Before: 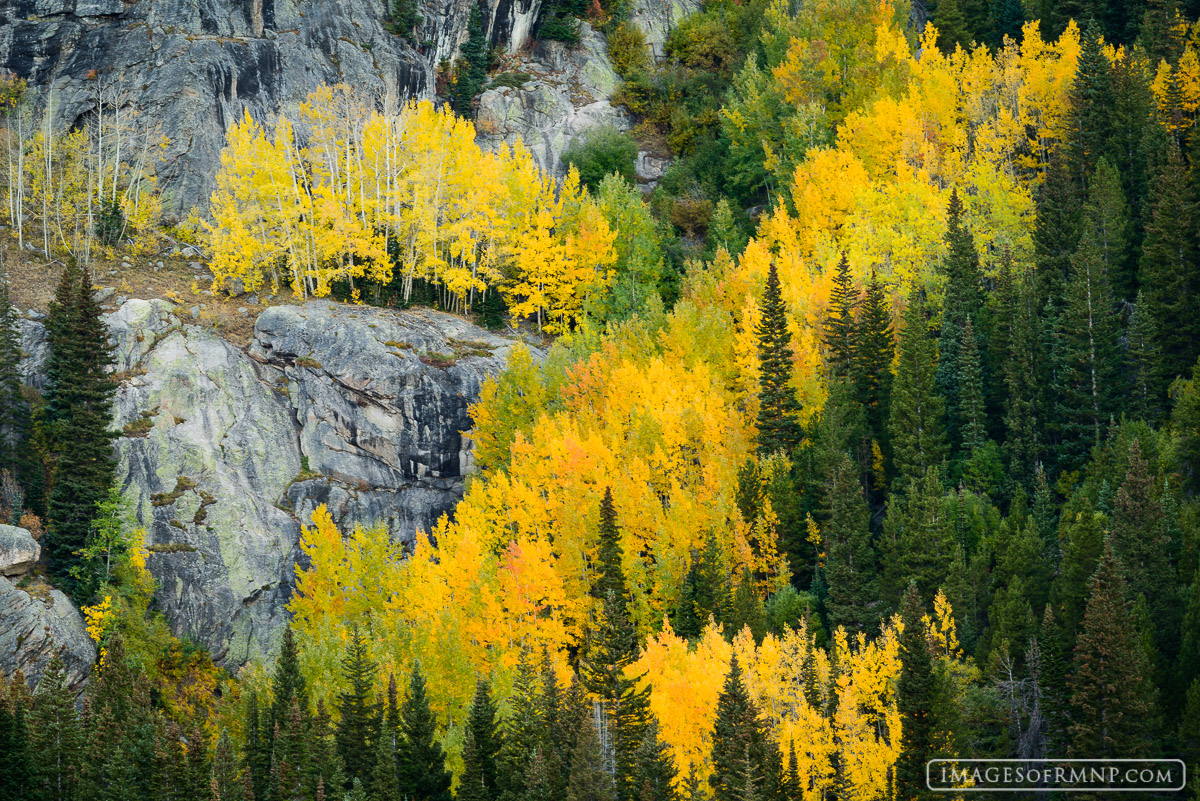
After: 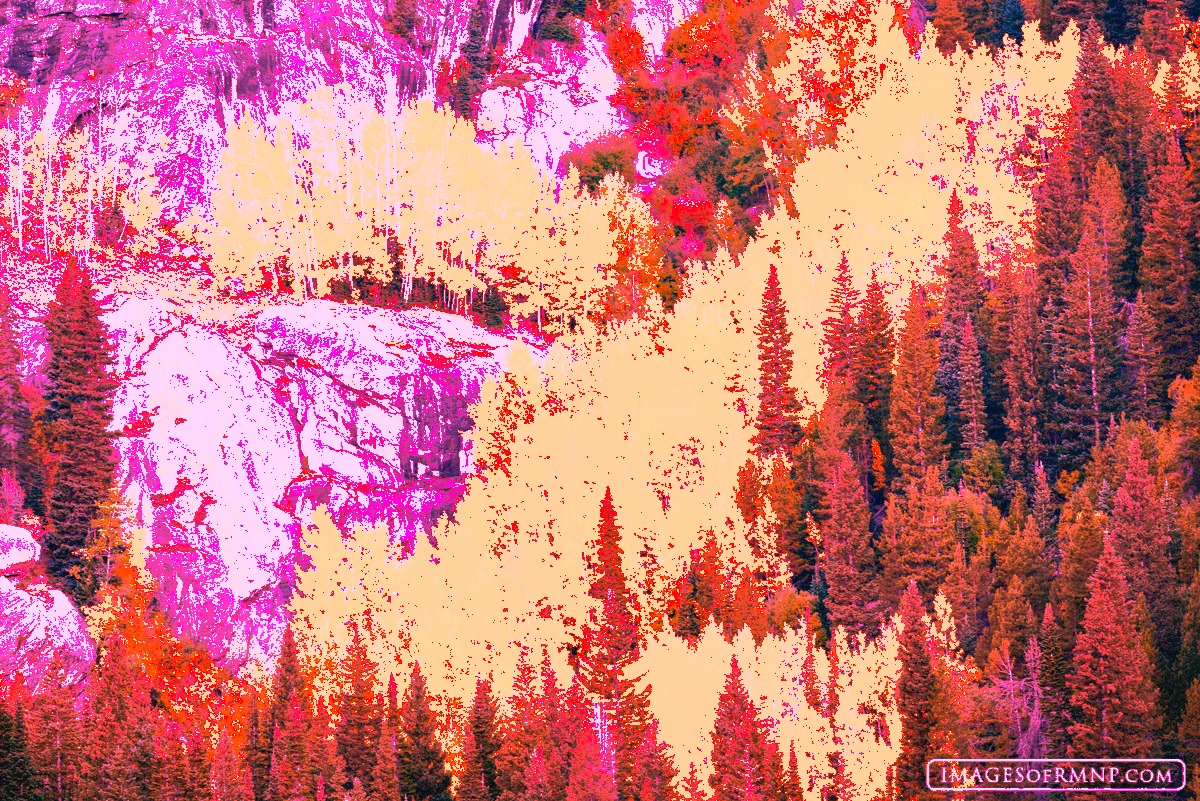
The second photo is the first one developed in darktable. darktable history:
shadows and highlights: on, module defaults
white balance: red 4.26, blue 1.802
color balance: mode lift, gamma, gain (sRGB), lift [0.997, 0.979, 1.021, 1.011], gamma [1, 1.084, 0.916, 0.998], gain [1, 0.87, 1.13, 1.101], contrast 4.55%, contrast fulcrum 38.24%, output saturation 104.09%
